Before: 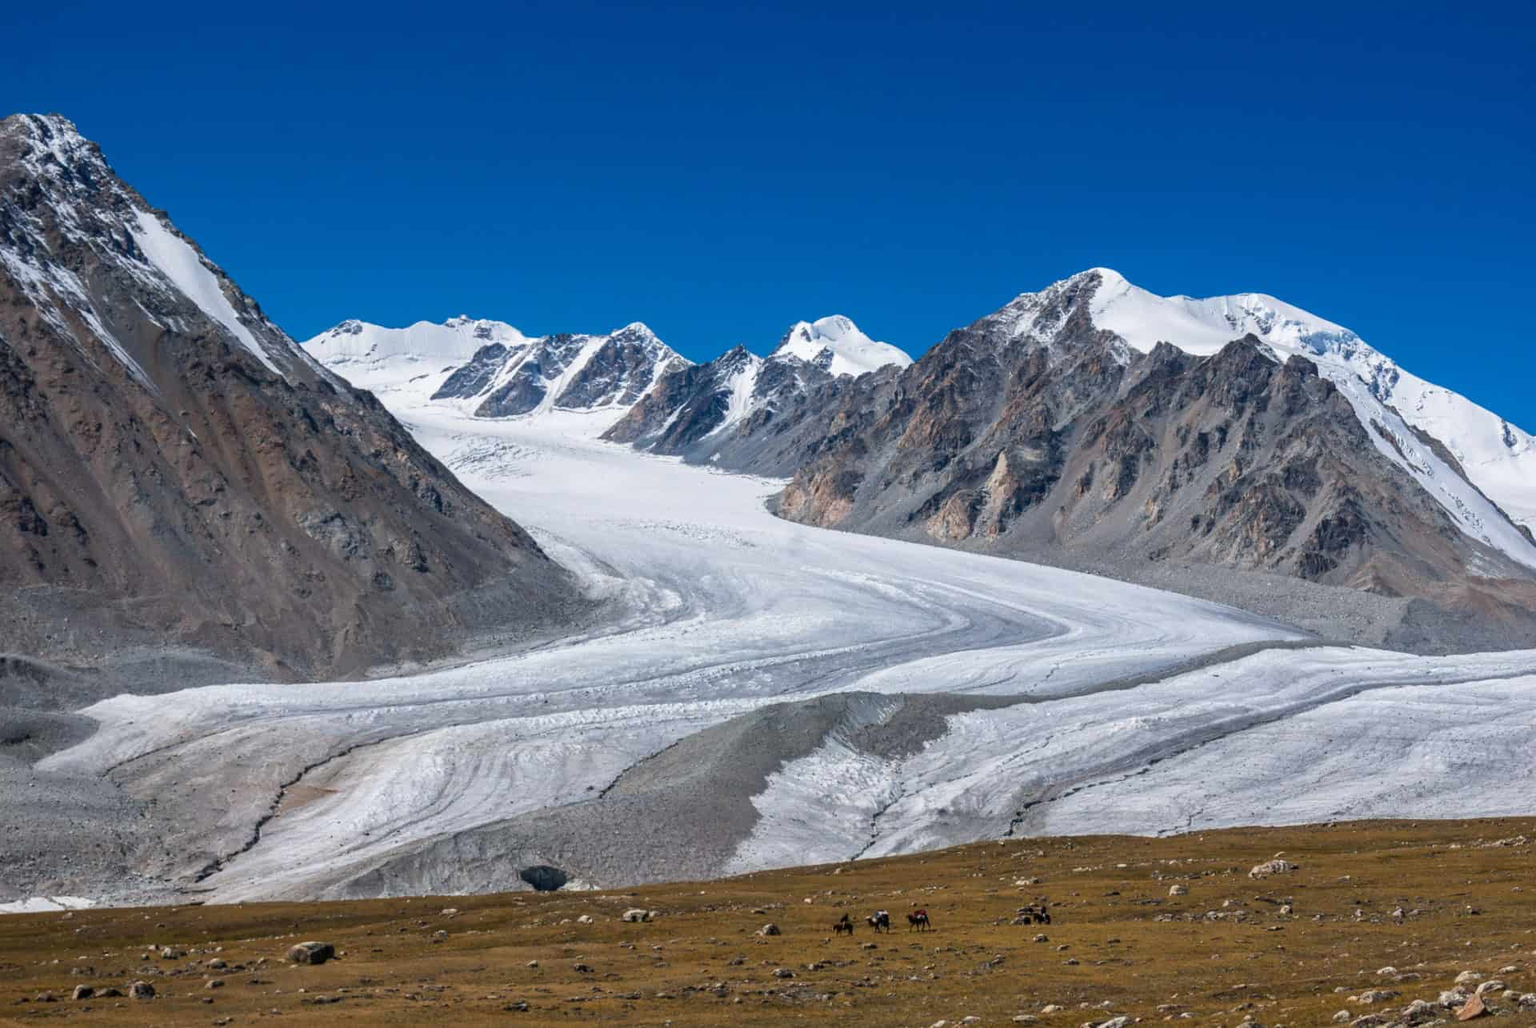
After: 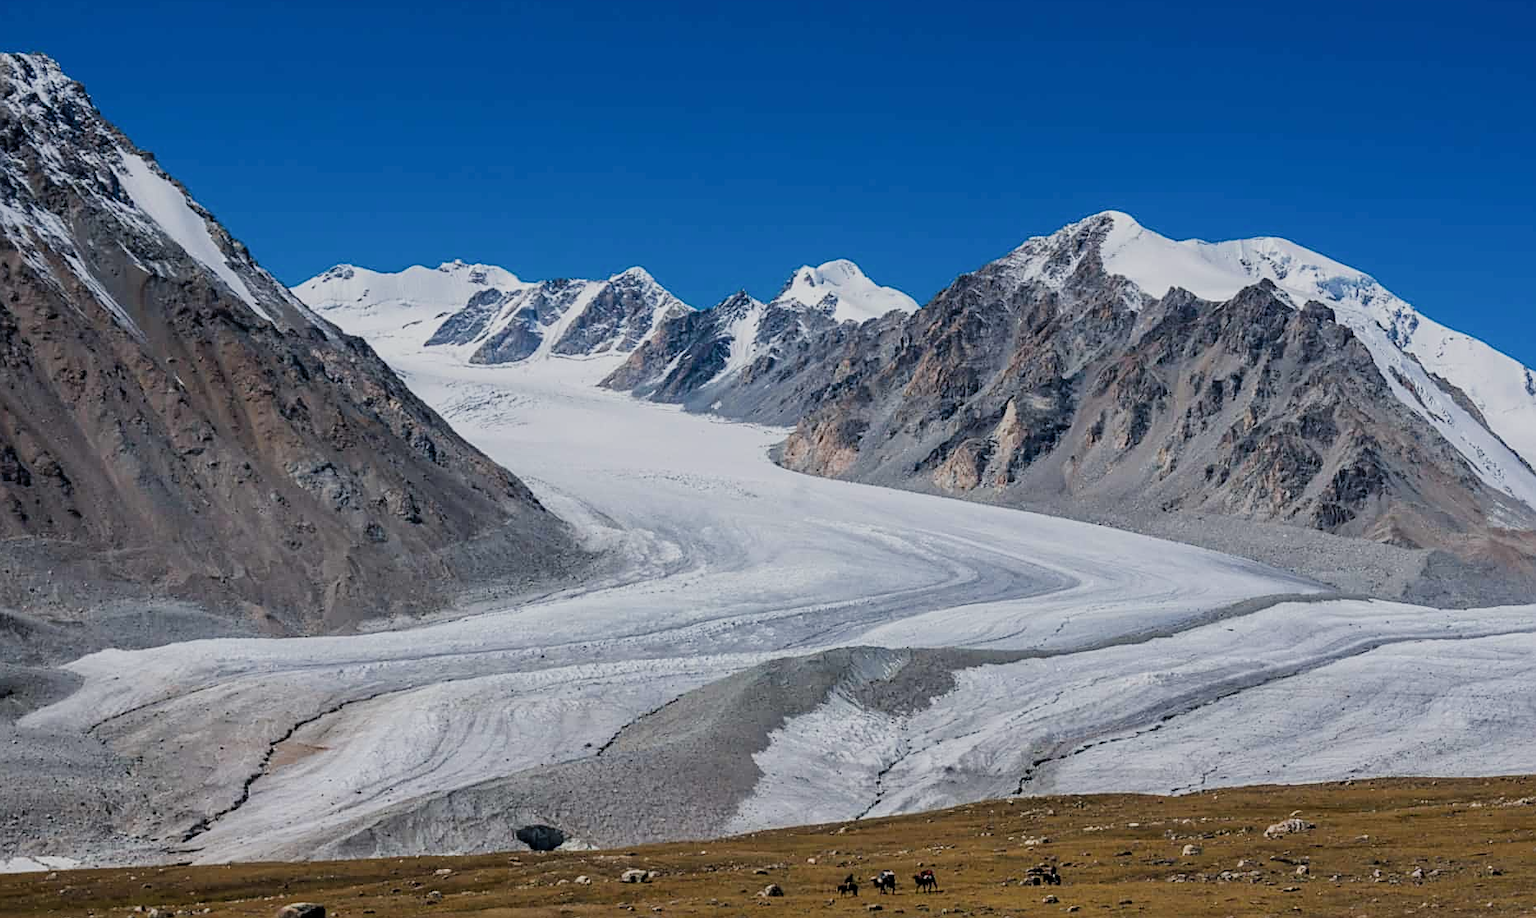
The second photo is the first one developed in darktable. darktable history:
sharpen: on, module defaults
crop: left 1.194%, top 6.094%, right 1.359%, bottom 6.855%
filmic rgb: black relative exposure -7.65 EV, white relative exposure 4.56 EV, hardness 3.61
levels: gray 50.85%
